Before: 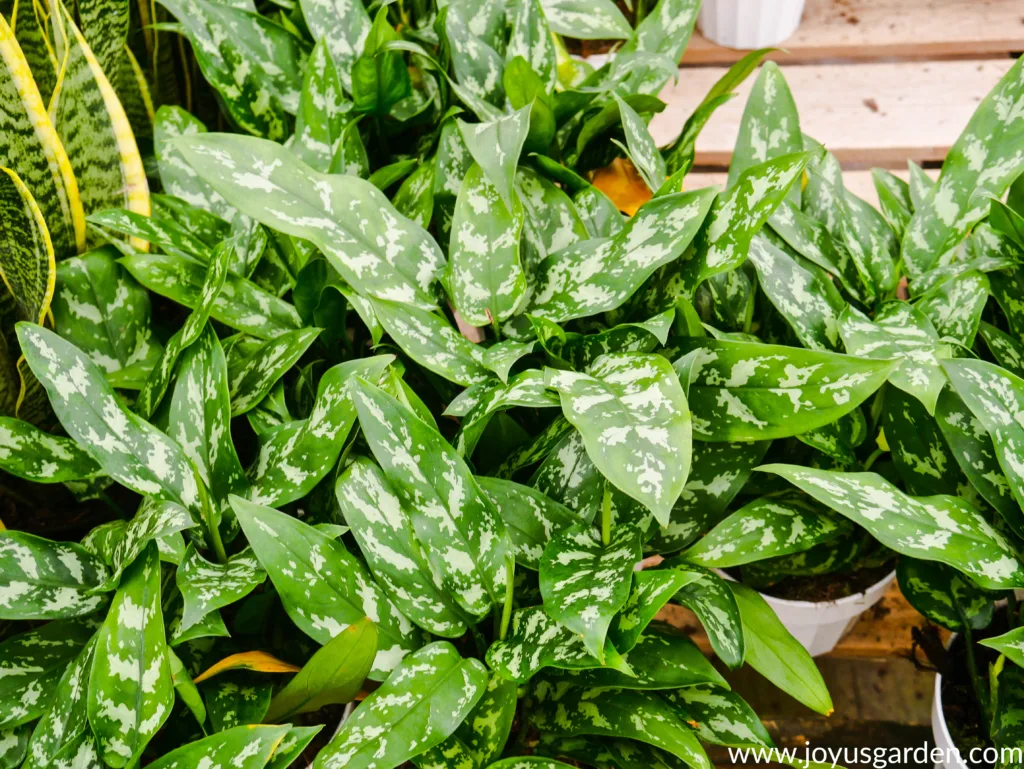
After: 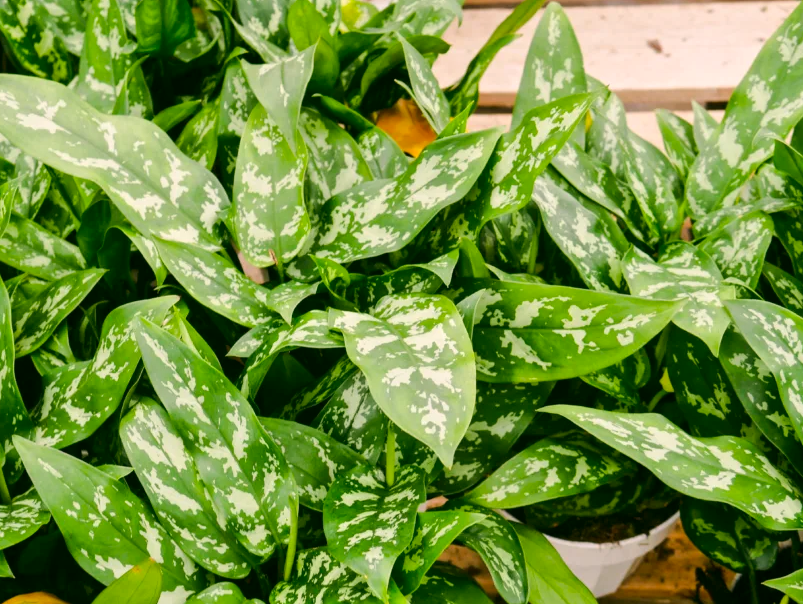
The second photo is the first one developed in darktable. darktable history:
crop and rotate: left 21.145%, top 7.903%, right 0.377%, bottom 13.448%
color correction: highlights a* 4.38, highlights b* 4.94, shadows a* -7.92, shadows b* 4.75
